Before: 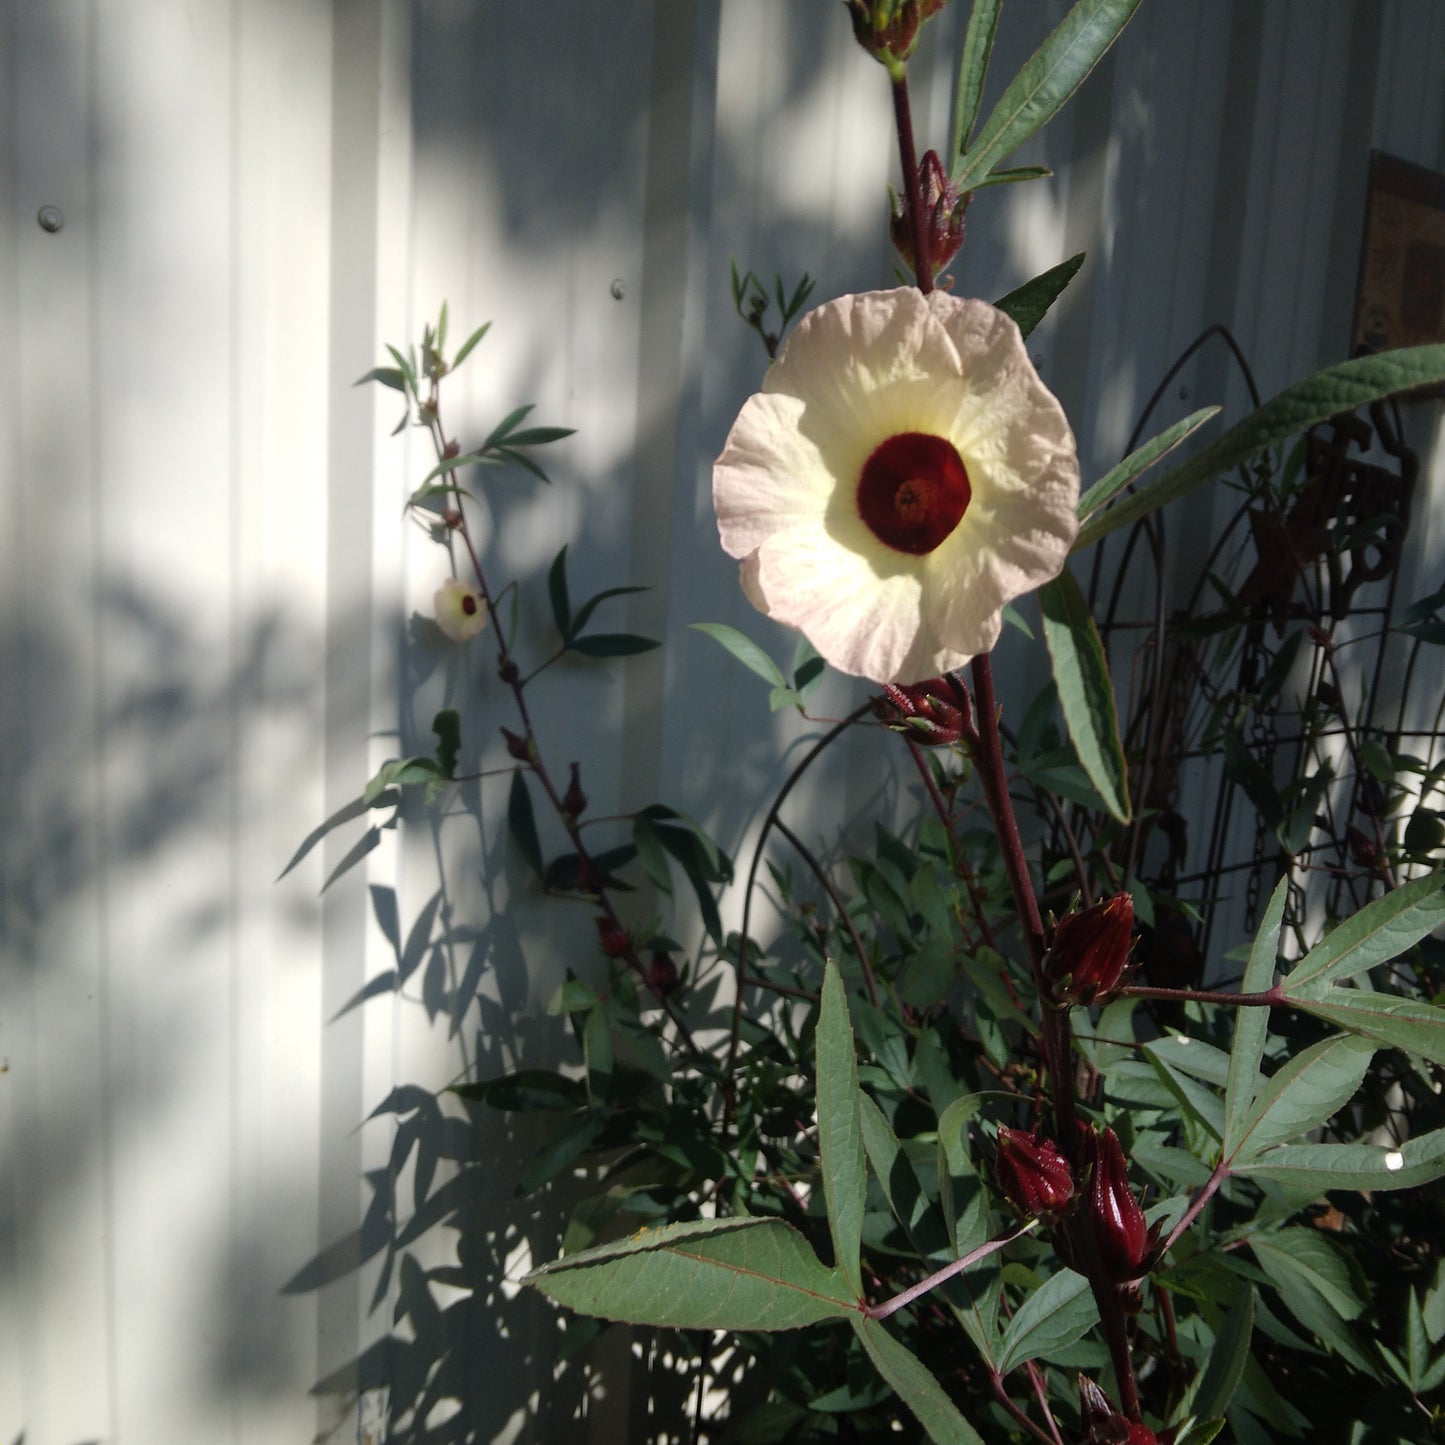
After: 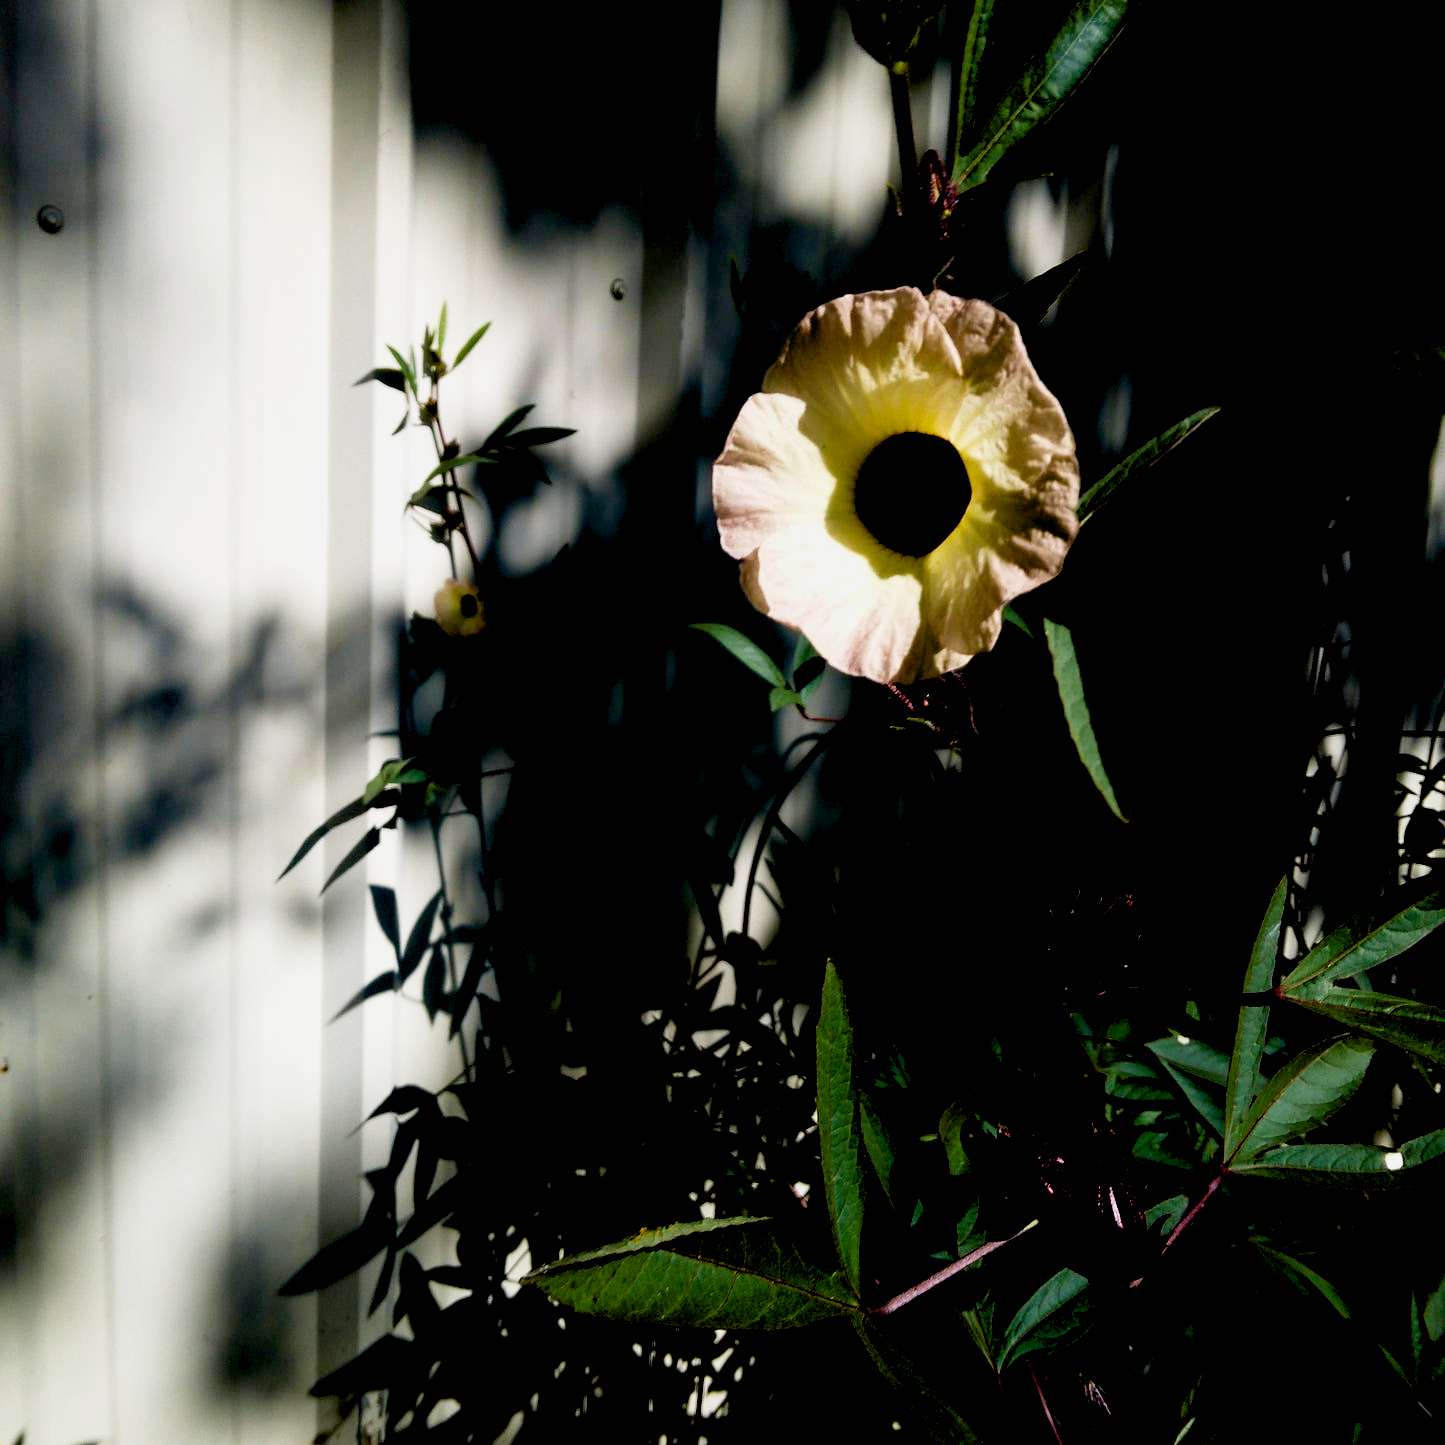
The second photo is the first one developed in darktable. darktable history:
exposure: black level correction 0.1, exposure -0.092 EV, compensate highlight preservation false
sigmoid: contrast 1.86, skew 0.35
